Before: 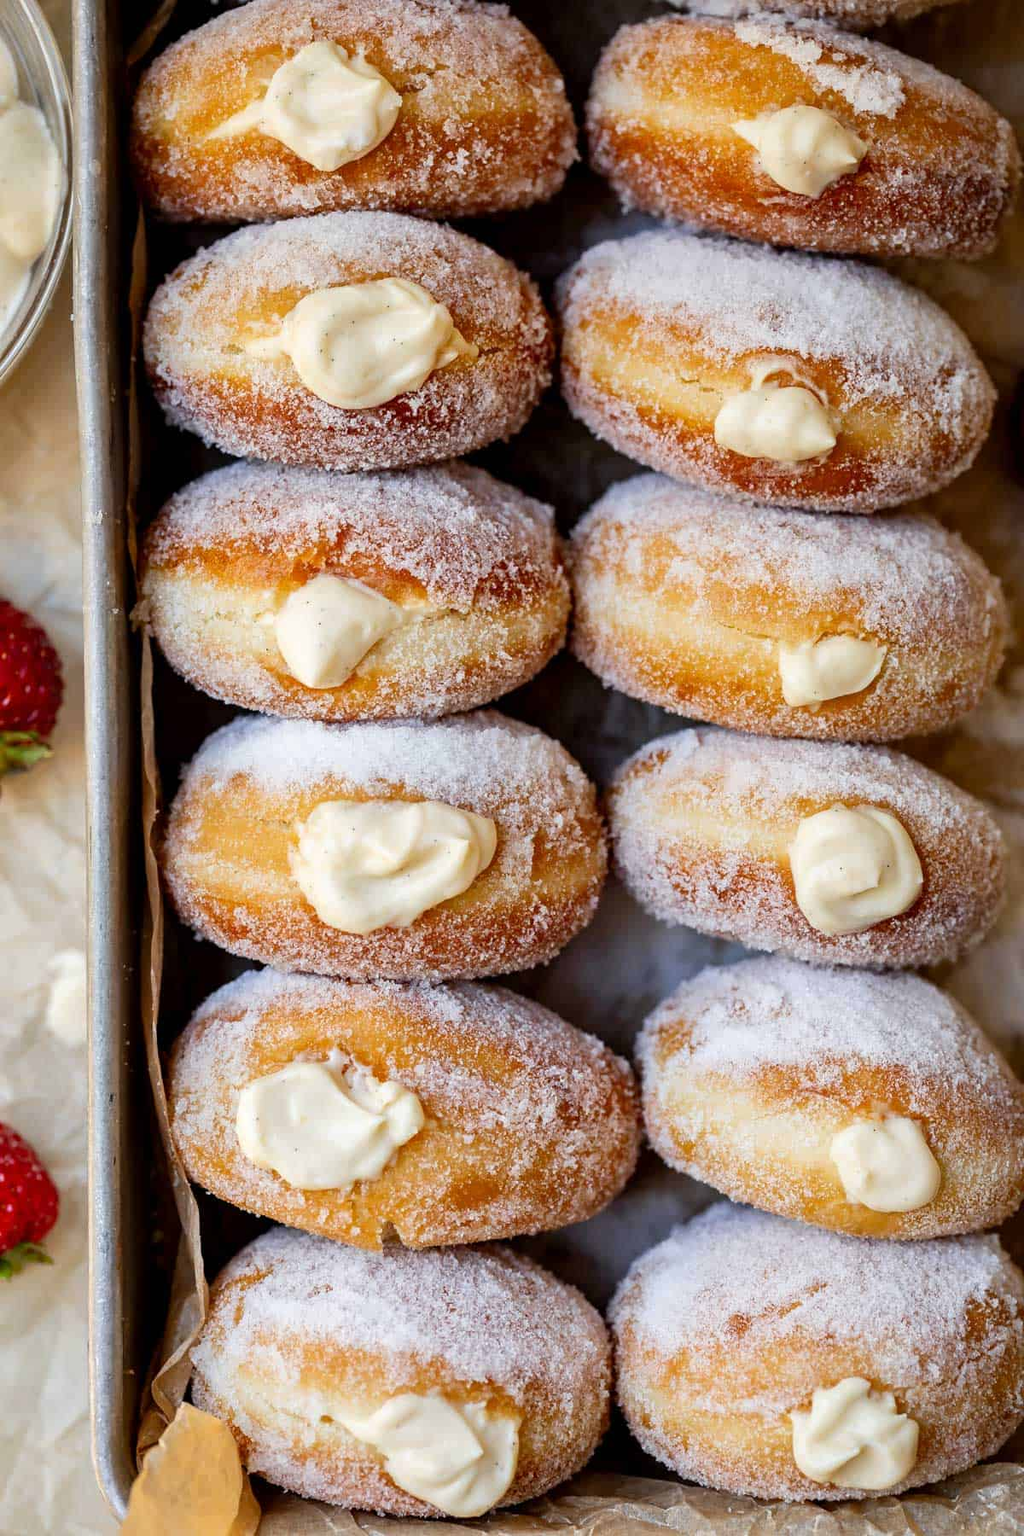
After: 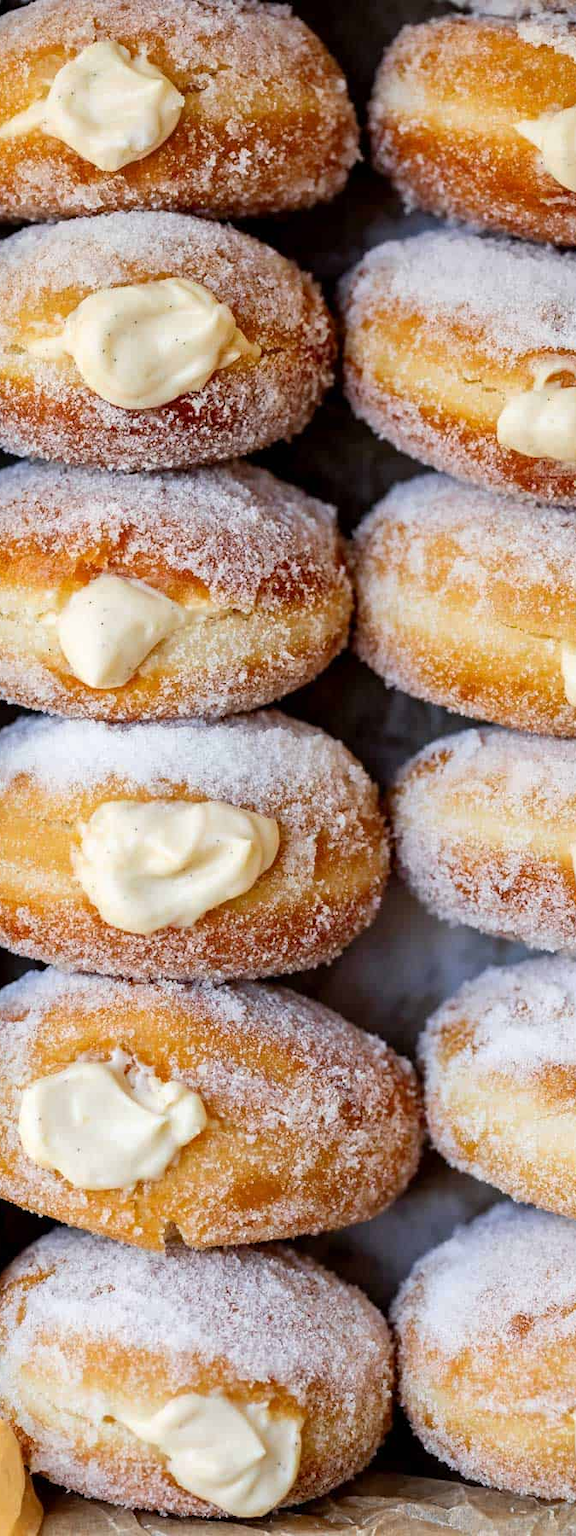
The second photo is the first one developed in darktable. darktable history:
crop: left 21.311%, right 22.402%
